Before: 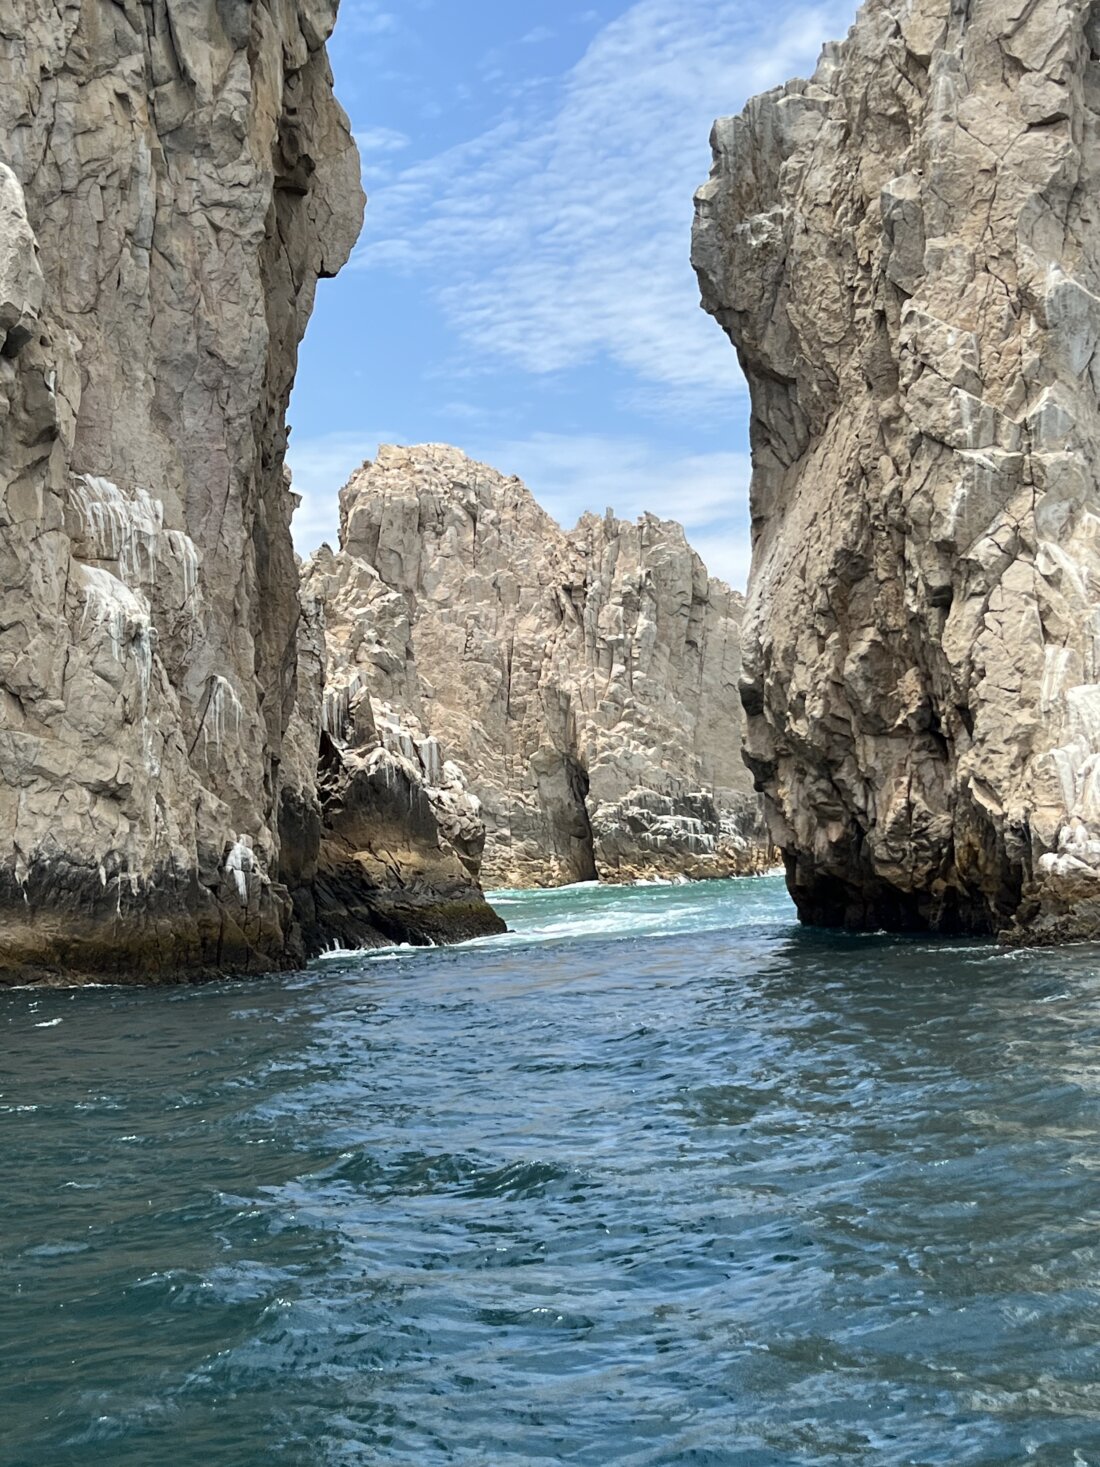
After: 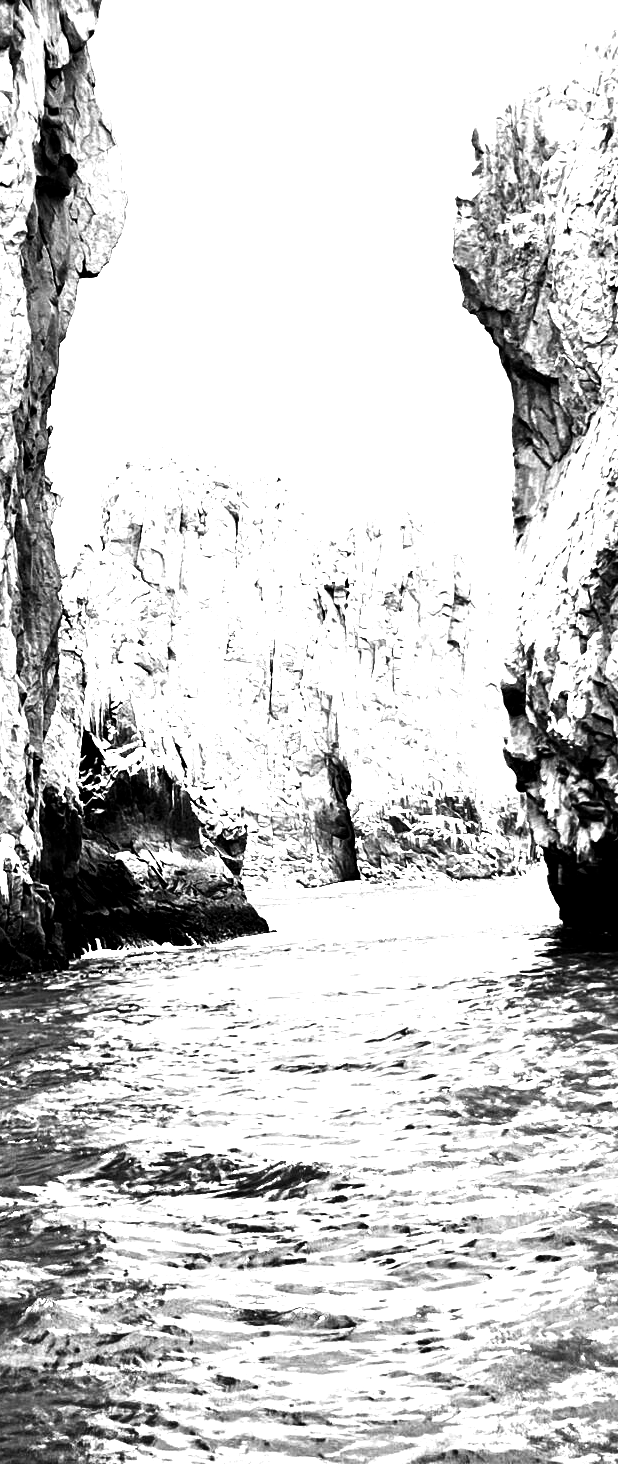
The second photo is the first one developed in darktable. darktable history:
monochrome: on, module defaults
crop: left 21.674%, right 22.086%
levels: levels [0.044, 0.475, 0.791]
rgb curve: curves: ch0 [(0, 0) (0.21, 0.15) (0.24, 0.21) (0.5, 0.75) (0.75, 0.96) (0.89, 0.99) (1, 1)]; ch1 [(0, 0.02) (0.21, 0.13) (0.25, 0.2) (0.5, 0.67) (0.75, 0.9) (0.89, 0.97) (1, 1)]; ch2 [(0, 0.02) (0.21, 0.13) (0.25, 0.2) (0.5, 0.67) (0.75, 0.9) (0.89, 0.97) (1, 1)], compensate middle gray true
